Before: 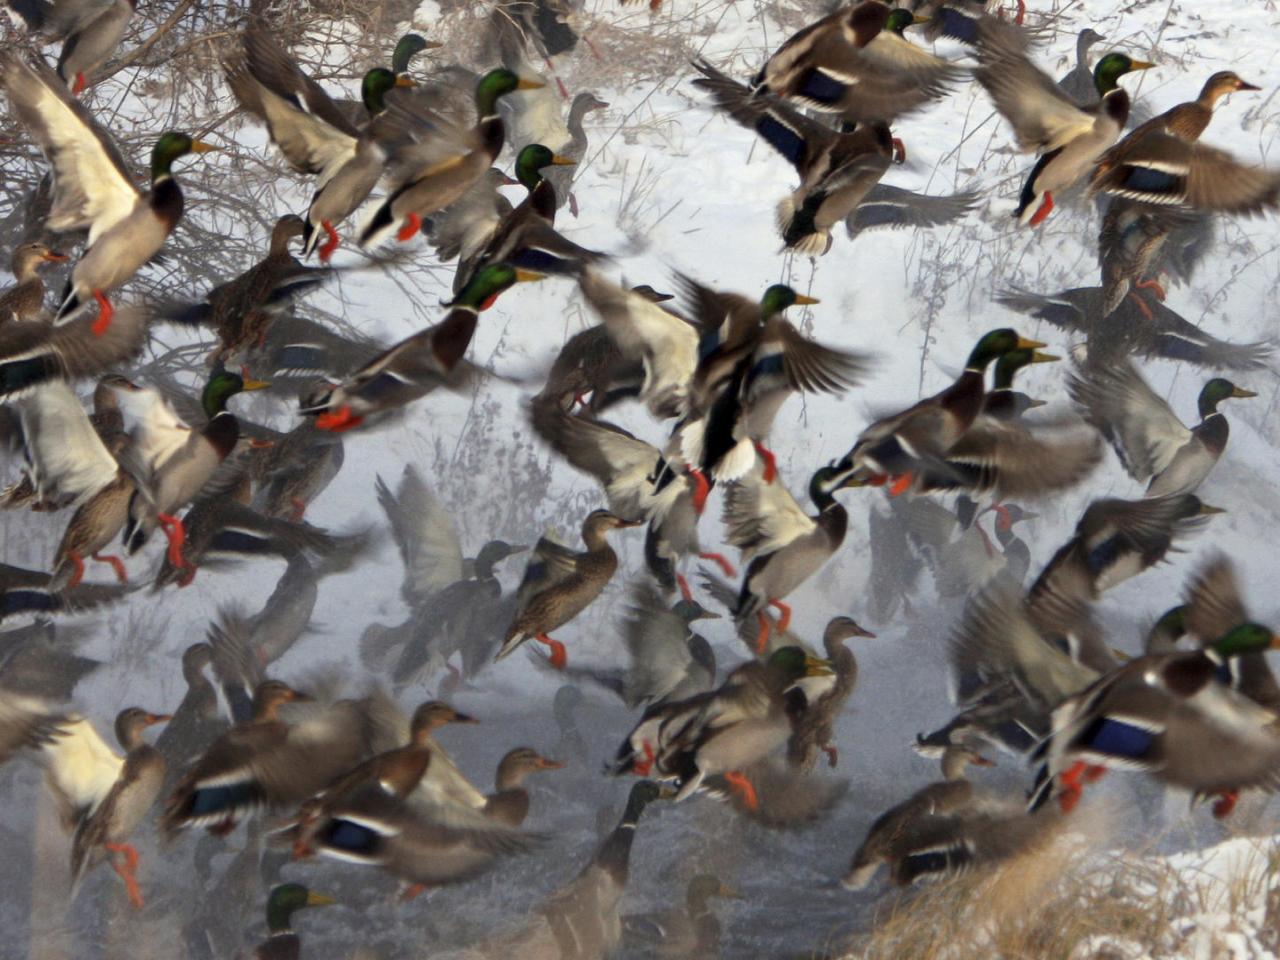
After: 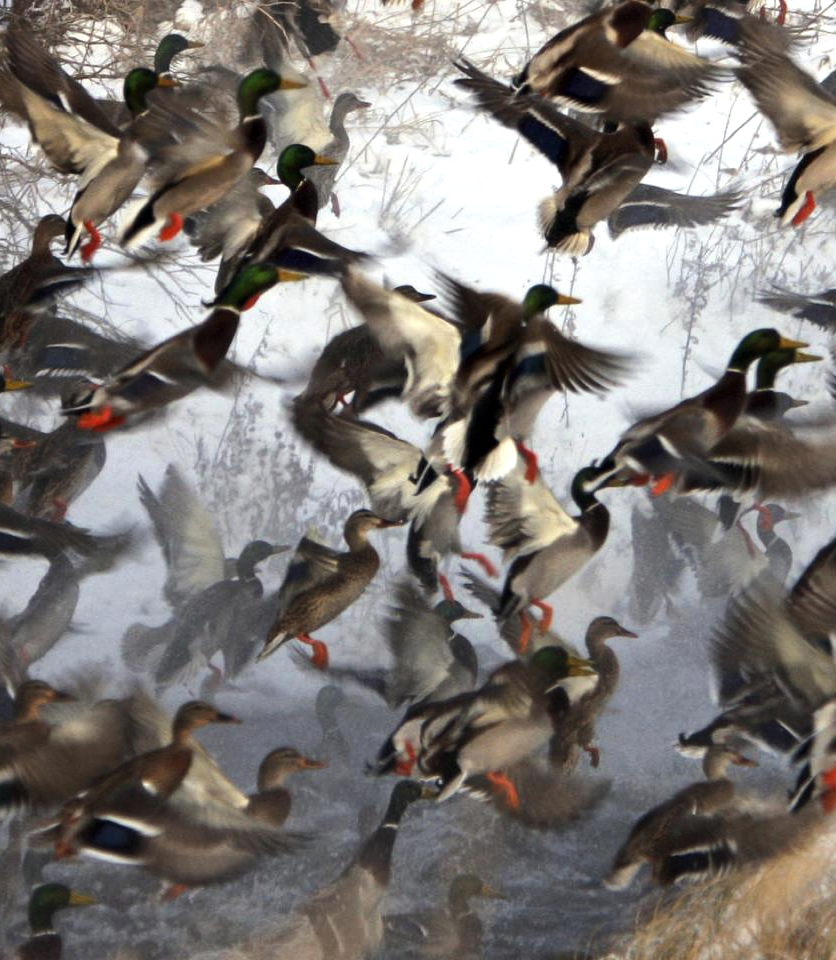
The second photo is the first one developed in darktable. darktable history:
tone equalizer: -8 EV -0.41 EV, -7 EV -0.371 EV, -6 EV -0.328 EV, -5 EV -0.237 EV, -3 EV 0.246 EV, -2 EV 0.312 EV, -1 EV 0.407 EV, +0 EV 0.394 EV, edges refinement/feathering 500, mask exposure compensation -1.57 EV, preserve details no
crop and rotate: left 18.604%, right 16.009%
